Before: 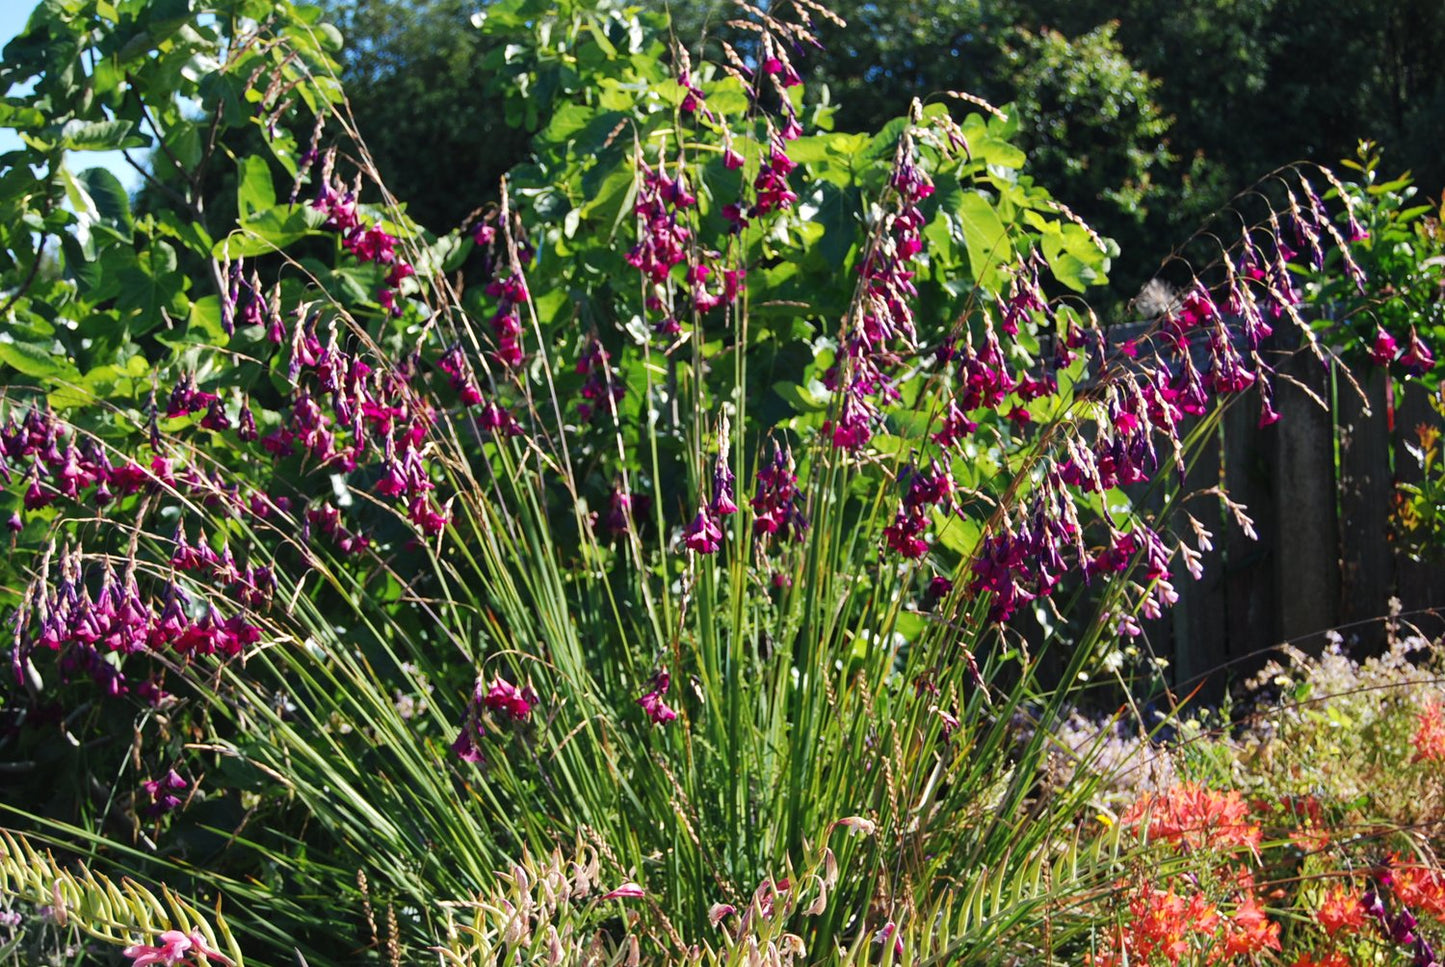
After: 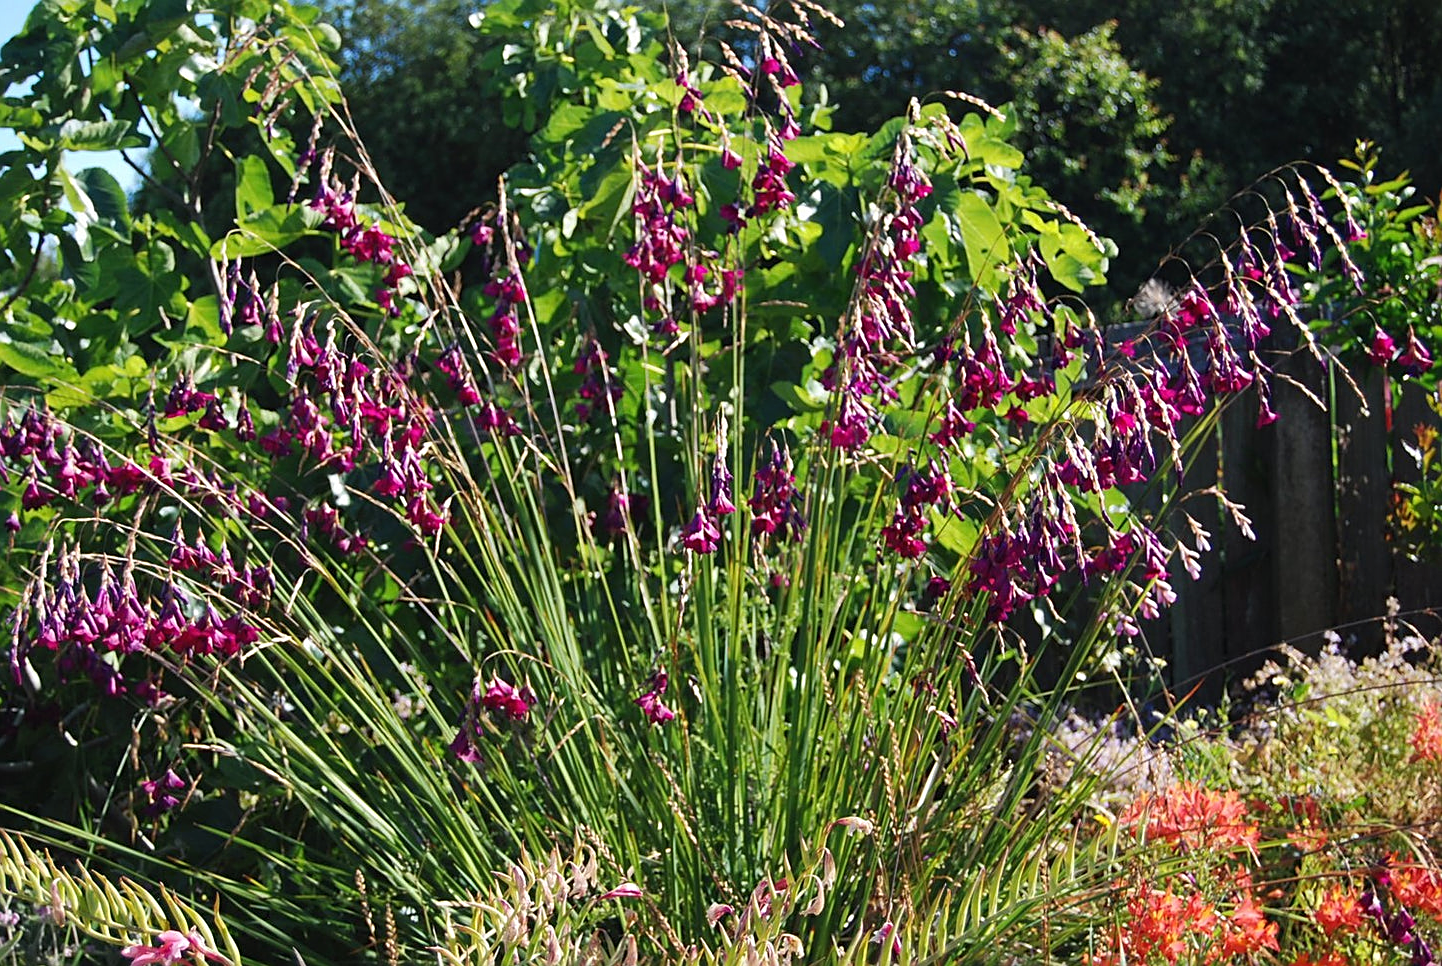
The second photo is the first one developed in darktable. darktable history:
sharpen: on, module defaults
crop: left 0.16%
color calibration: illuminant same as pipeline (D50), adaptation XYZ, x 0.347, y 0.359, temperature 5009.12 K
local contrast: mode bilateral grid, contrast 100, coarseness 99, detail 92%, midtone range 0.2
